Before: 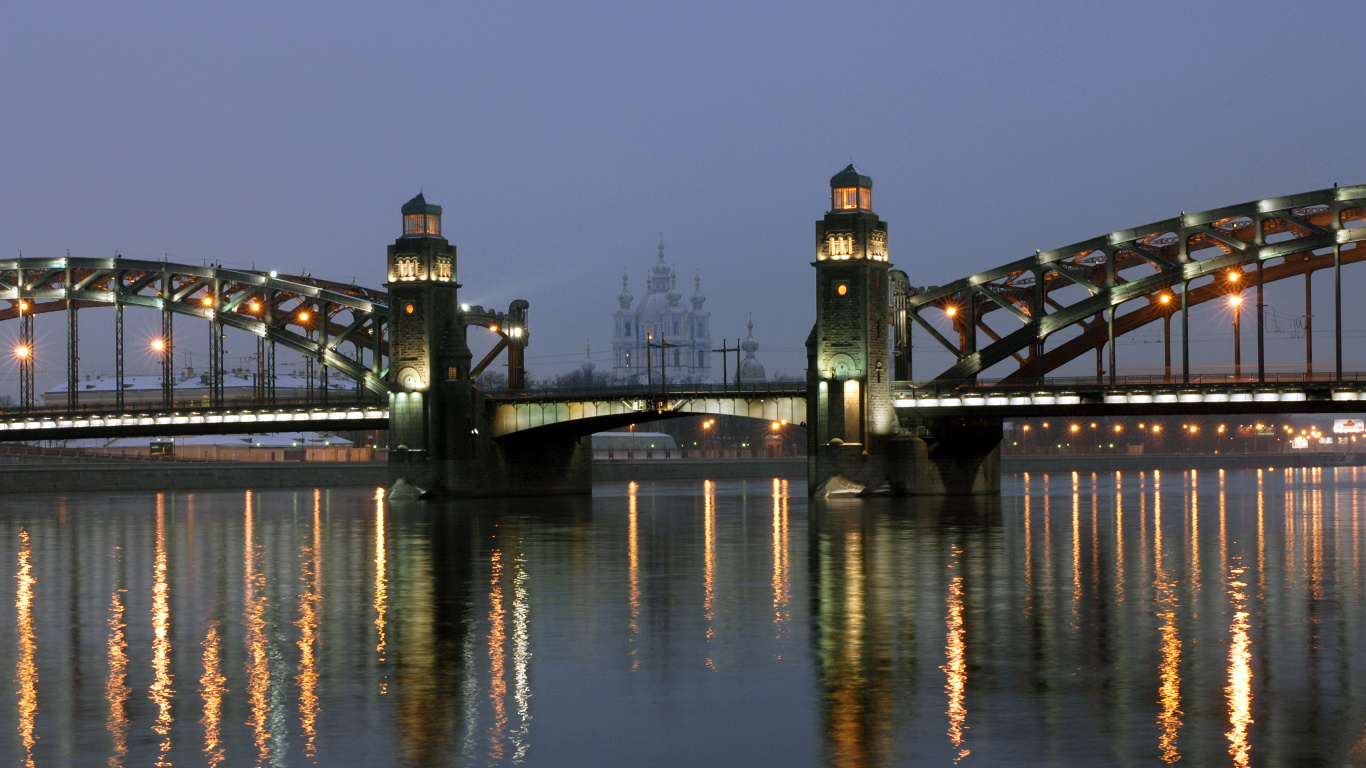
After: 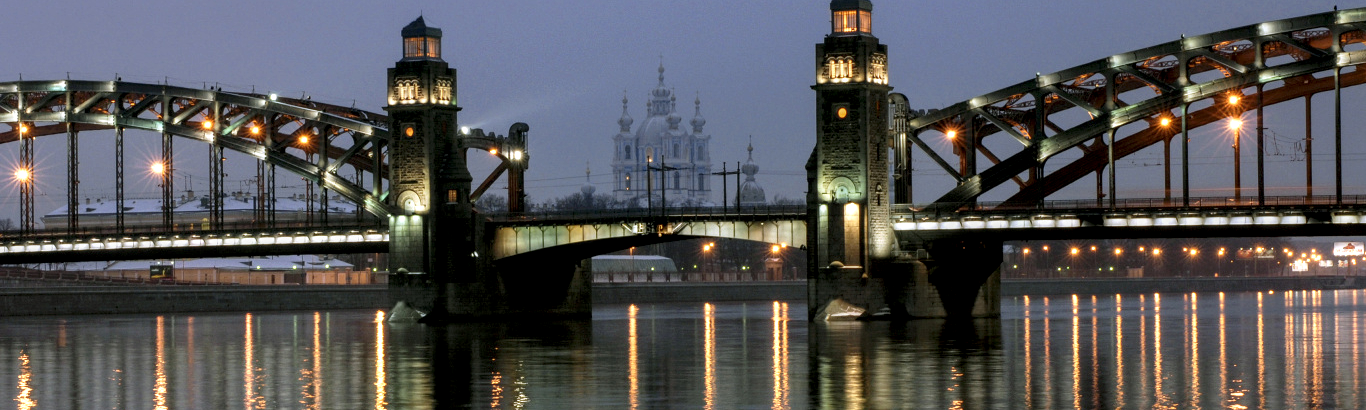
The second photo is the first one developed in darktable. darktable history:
local contrast: detail 150%
crop and rotate: top 23.111%, bottom 23.495%
